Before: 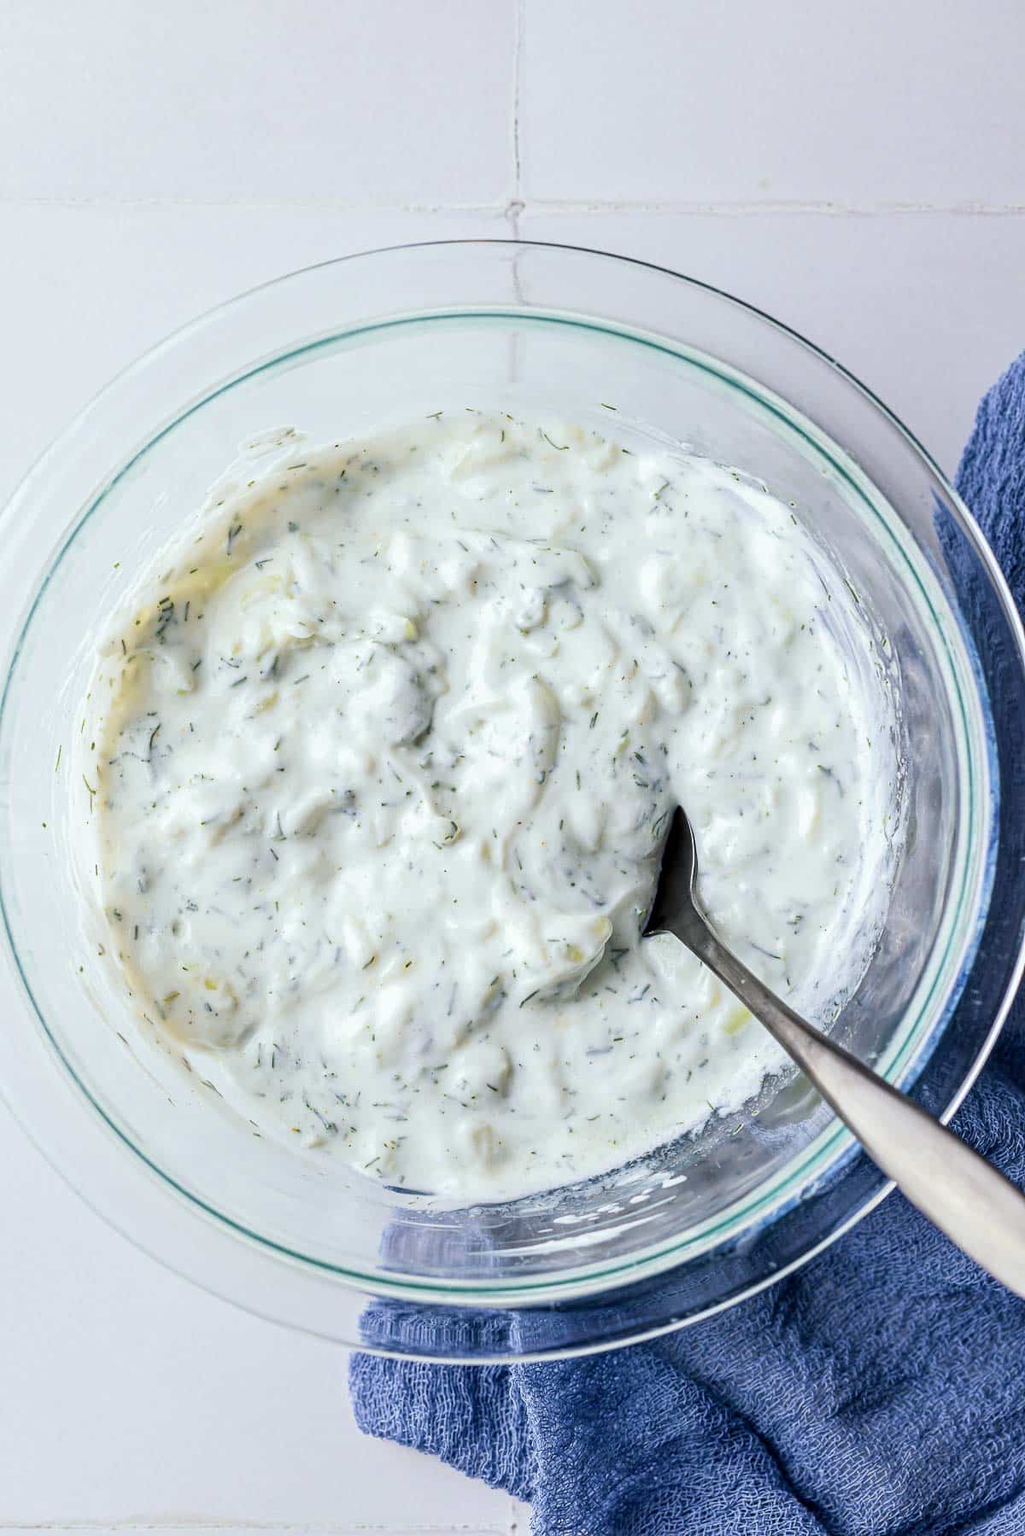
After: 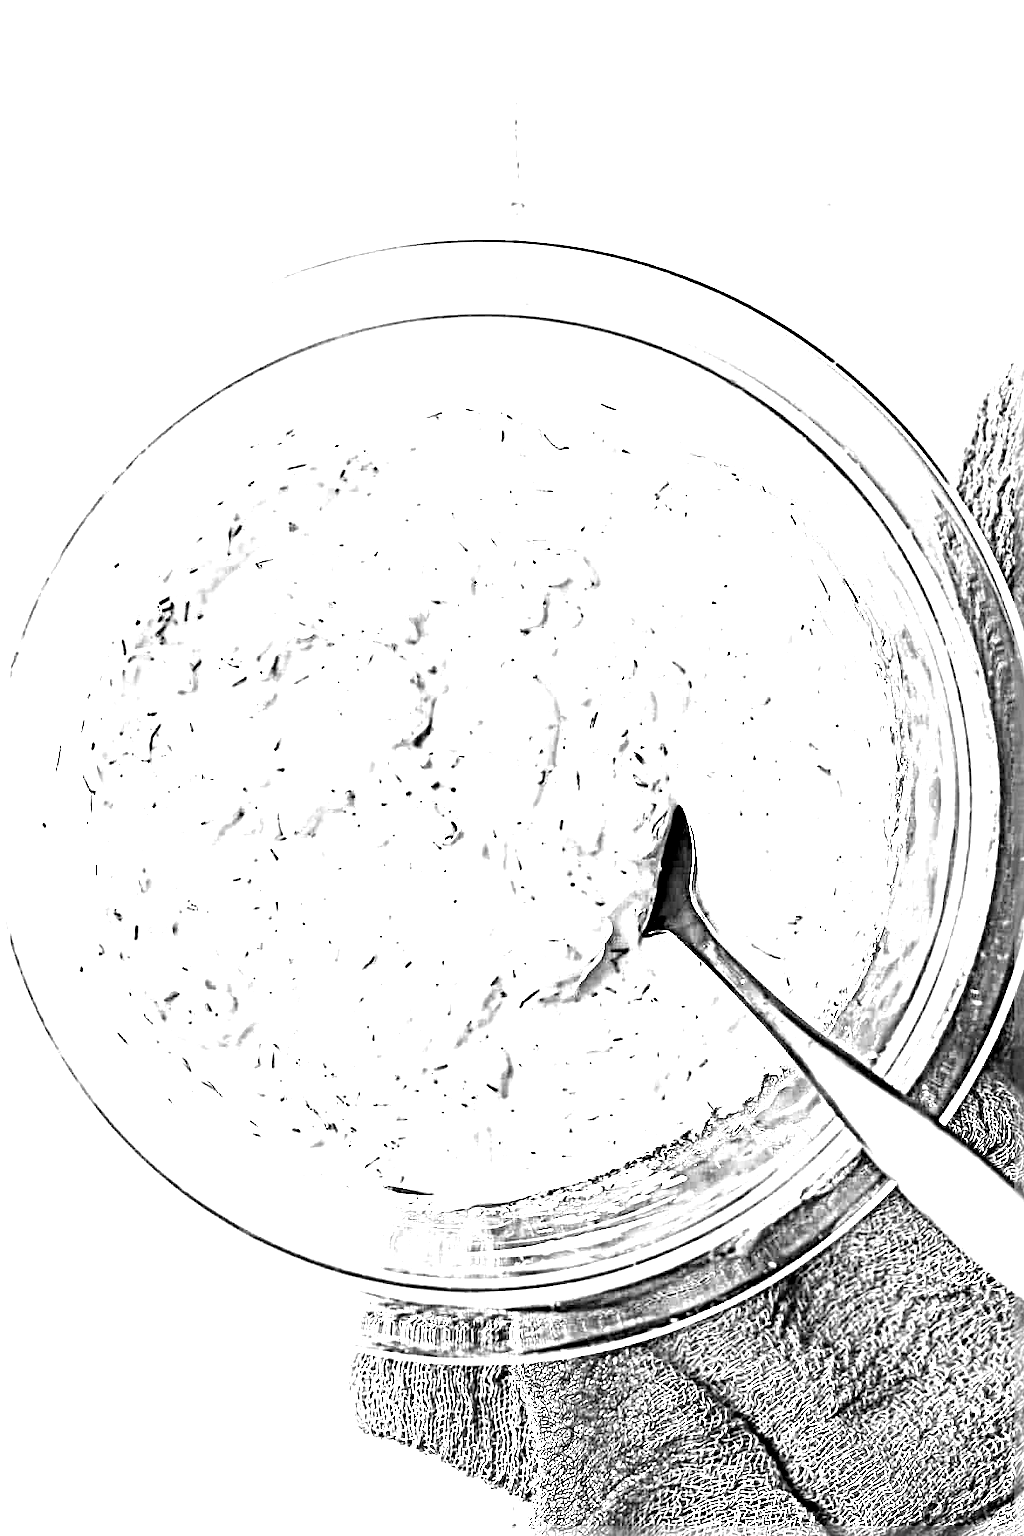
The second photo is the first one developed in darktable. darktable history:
color calibration: output gray [0.28, 0.41, 0.31, 0], gray › normalize channels true, illuminant same as pipeline (D50), adaptation XYZ, x 0.346, y 0.359, gamut compression 0
white balance: red 0.766, blue 1.537
exposure: black level correction 0, exposure 1.379 EV, compensate exposure bias true, compensate highlight preservation false
sharpen: radius 6.3, amount 1.8, threshold 0
